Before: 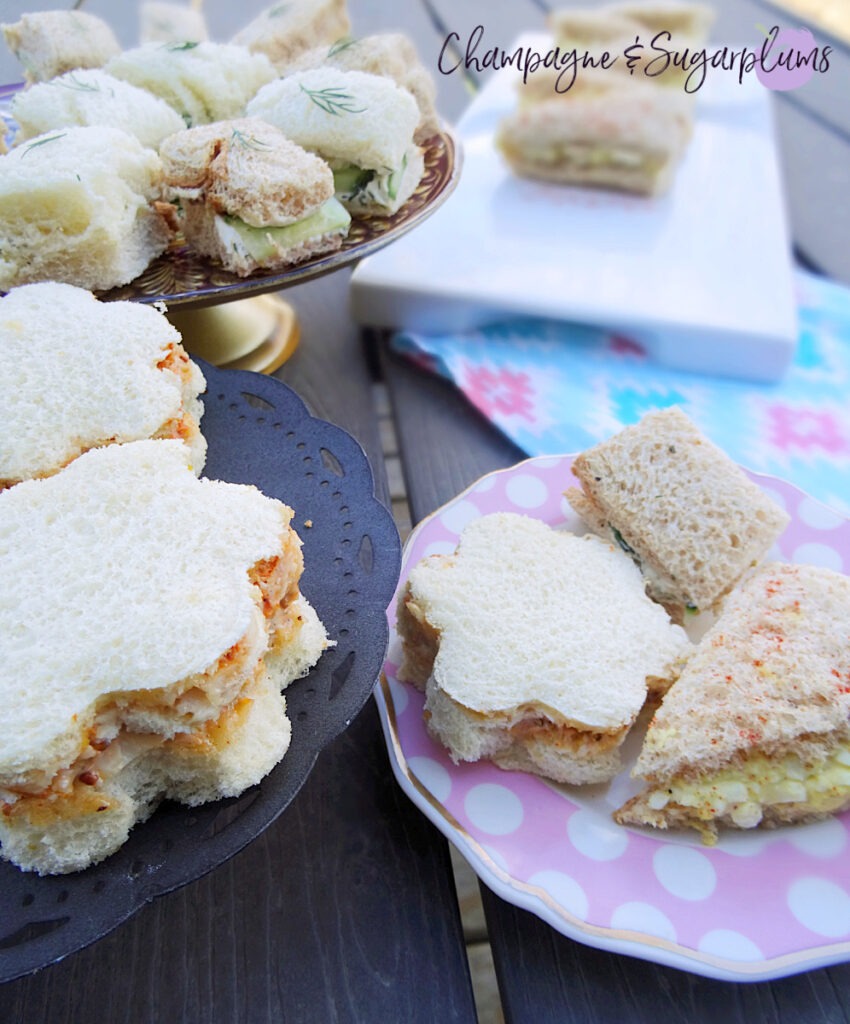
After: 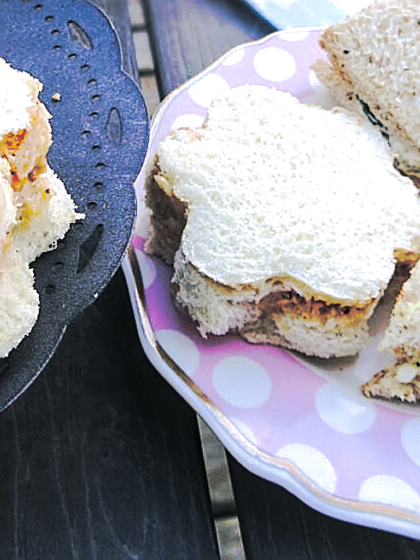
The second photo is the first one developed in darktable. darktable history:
local contrast: on, module defaults
split-toning: shadows › hue 201.6°, shadows › saturation 0.16, highlights › hue 50.4°, highlights › saturation 0.2, balance -49.9
crop: left 29.672%, top 41.786%, right 20.851%, bottom 3.487%
contrast brightness saturation: contrast 0.04, saturation 0.16
tone equalizer: -8 EV -0.417 EV, -7 EV -0.389 EV, -6 EV -0.333 EV, -5 EV -0.222 EV, -3 EV 0.222 EV, -2 EV 0.333 EV, -1 EV 0.389 EV, +0 EV 0.417 EV, edges refinement/feathering 500, mask exposure compensation -1.57 EV, preserve details no
sharpen: on, module defaults
tone curve: curves: ch0 [(0, 0) (0.003, 0.015) (0.011, 0.019) (0.025, 0.025) (0.044, 0.039) (0.069, 0.053) (0.1, 0.076) (0.136, 0.107) (0.177, 0.143) (0.224, 0.19) (0.277, 0.253) (0.335, 0.32) (0.399, 0.412) (0.468, 0.524) (0.543, 0.668) (0.623, 0.717) (0.709, 0.769) (0.801, 0.82) (0.898, 0.865) (1, 1)], preserve colors none
